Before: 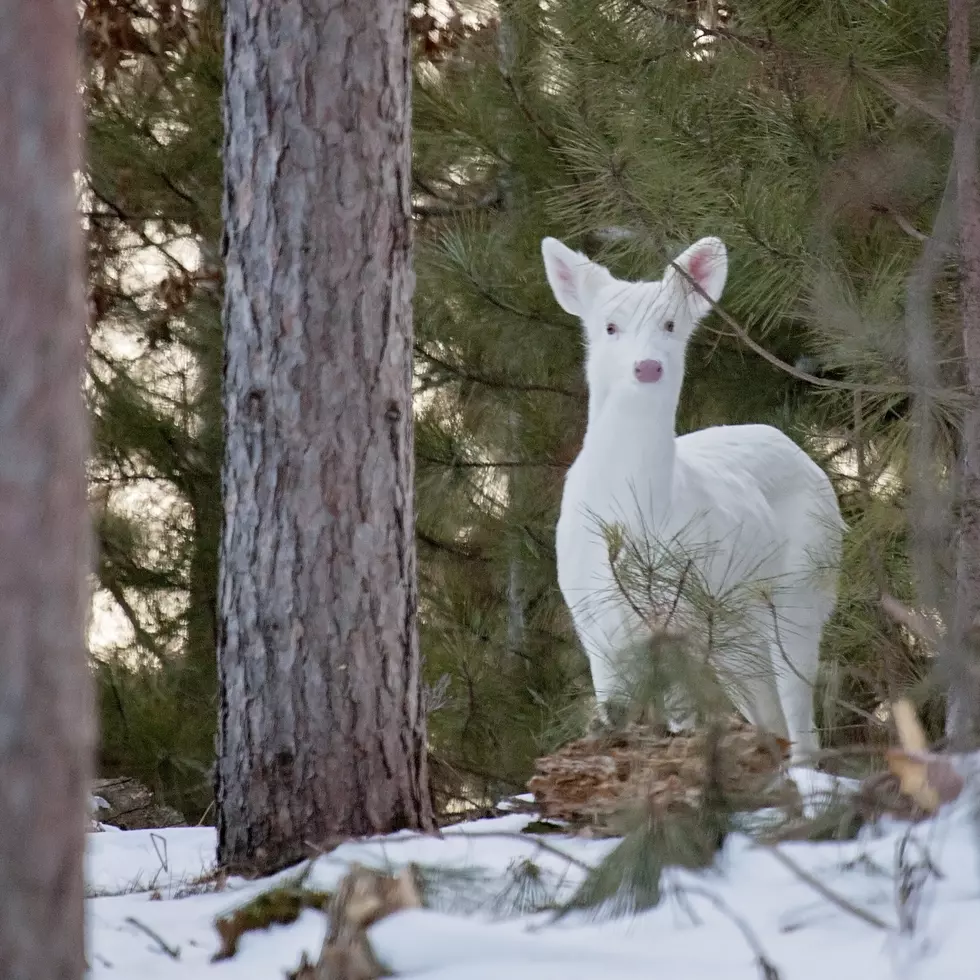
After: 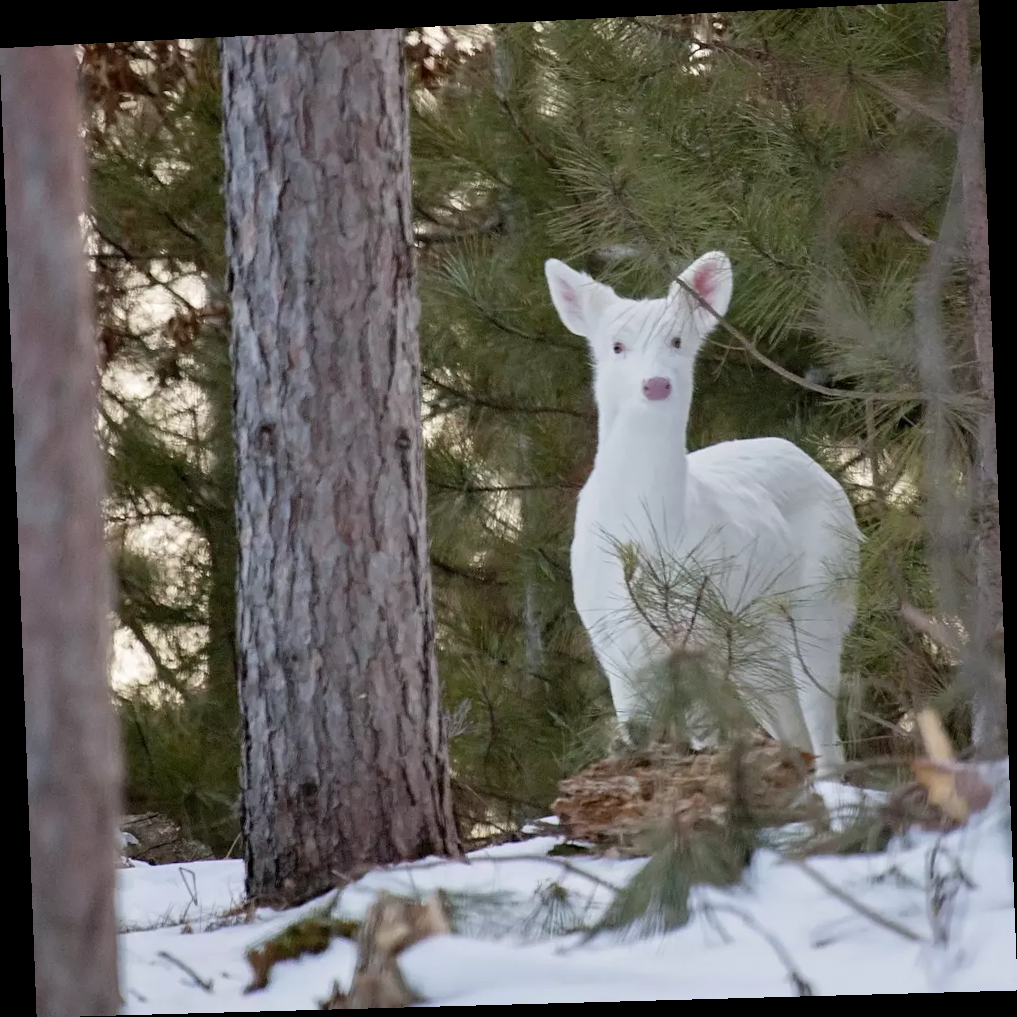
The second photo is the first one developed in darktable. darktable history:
vibrance: vibrance 78%
rotate and perspective: rotation -2.22°, lens shift (horizontal) -0.022, automatic cropping off
